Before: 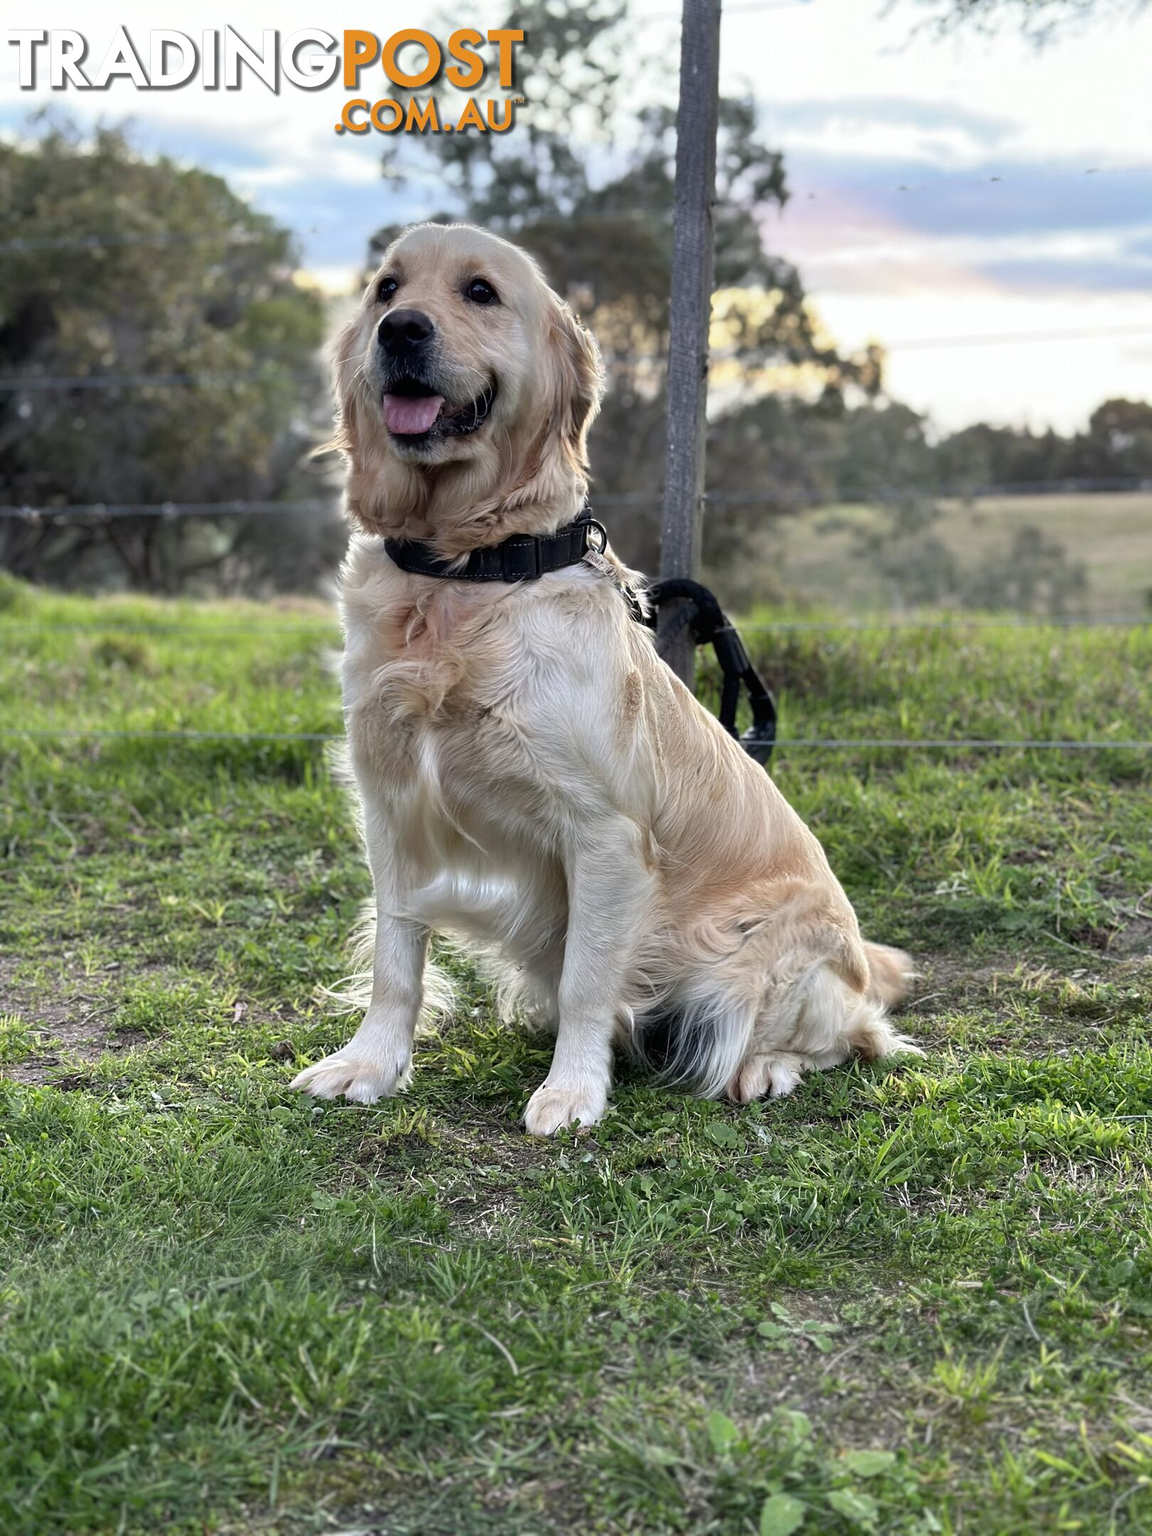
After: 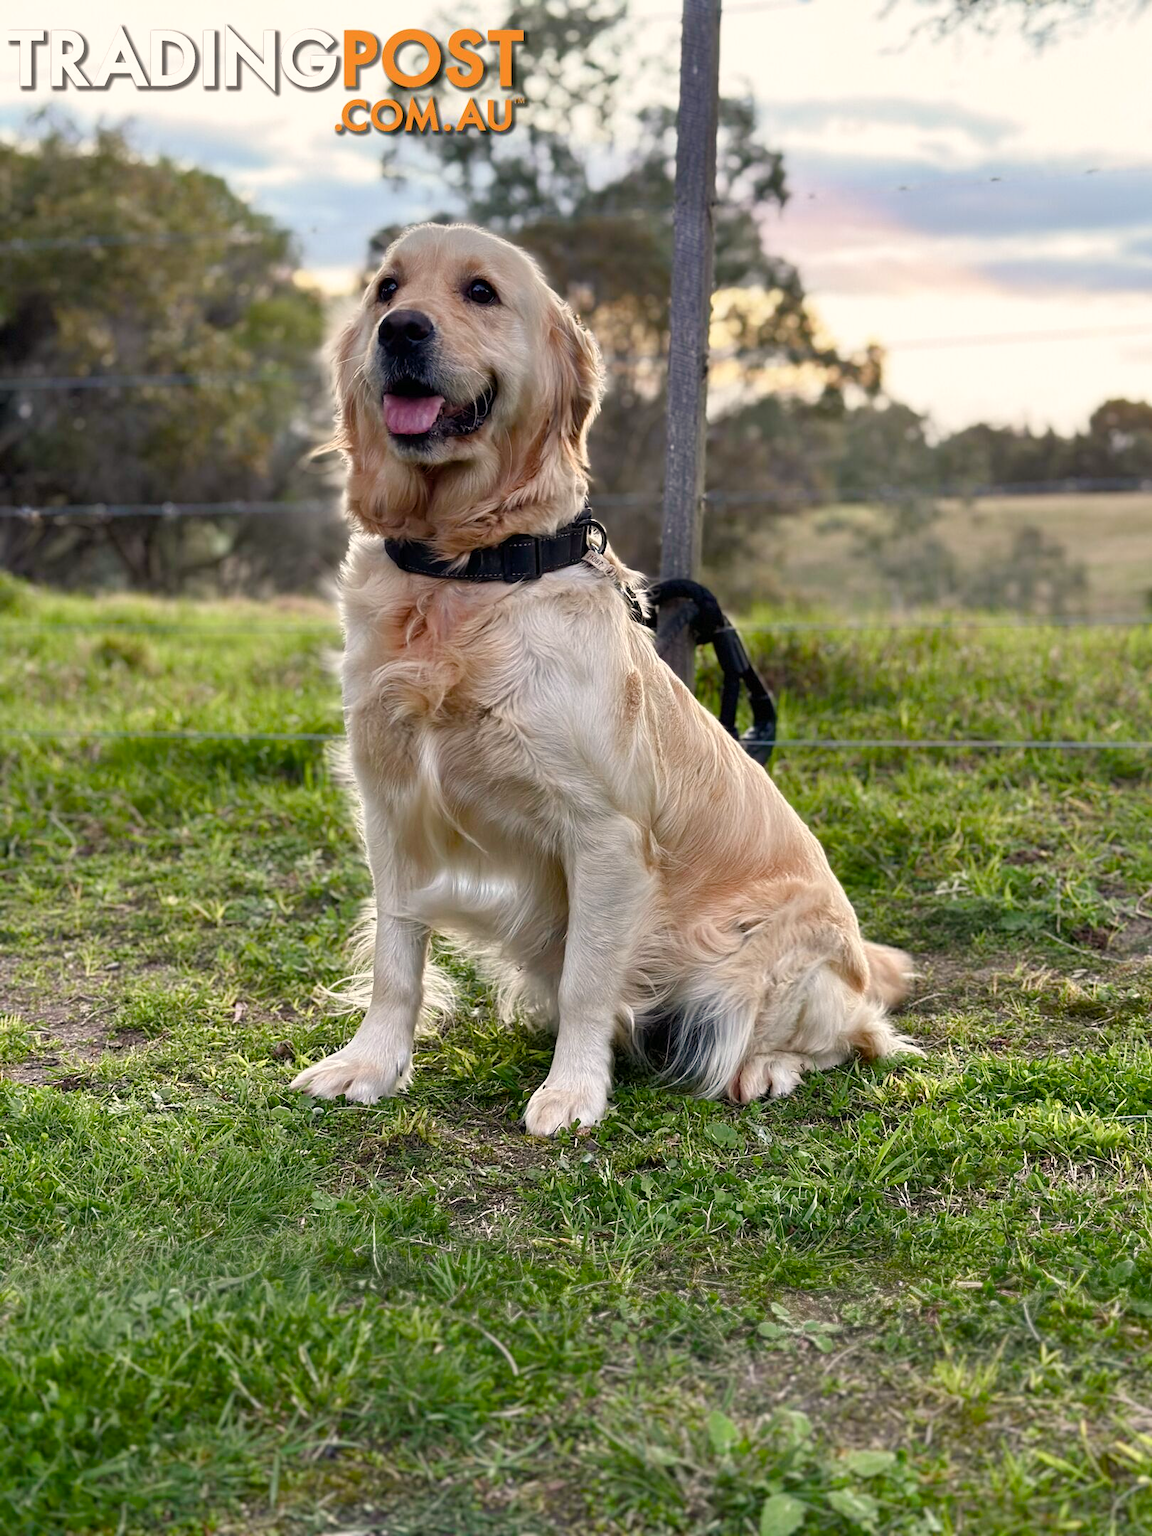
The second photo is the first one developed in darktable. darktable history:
color balance rgb: power › chroma 0.669%, power › hue 60°, highlights gain › chroma 2.943%, highlights gain › hue 62.1°, perceptual saturation grading › global saturation 20%, perceptual saturation grading › highlights -50.409%, perceptual saturation grading › shadows 30.688%, global vibrance 20%
